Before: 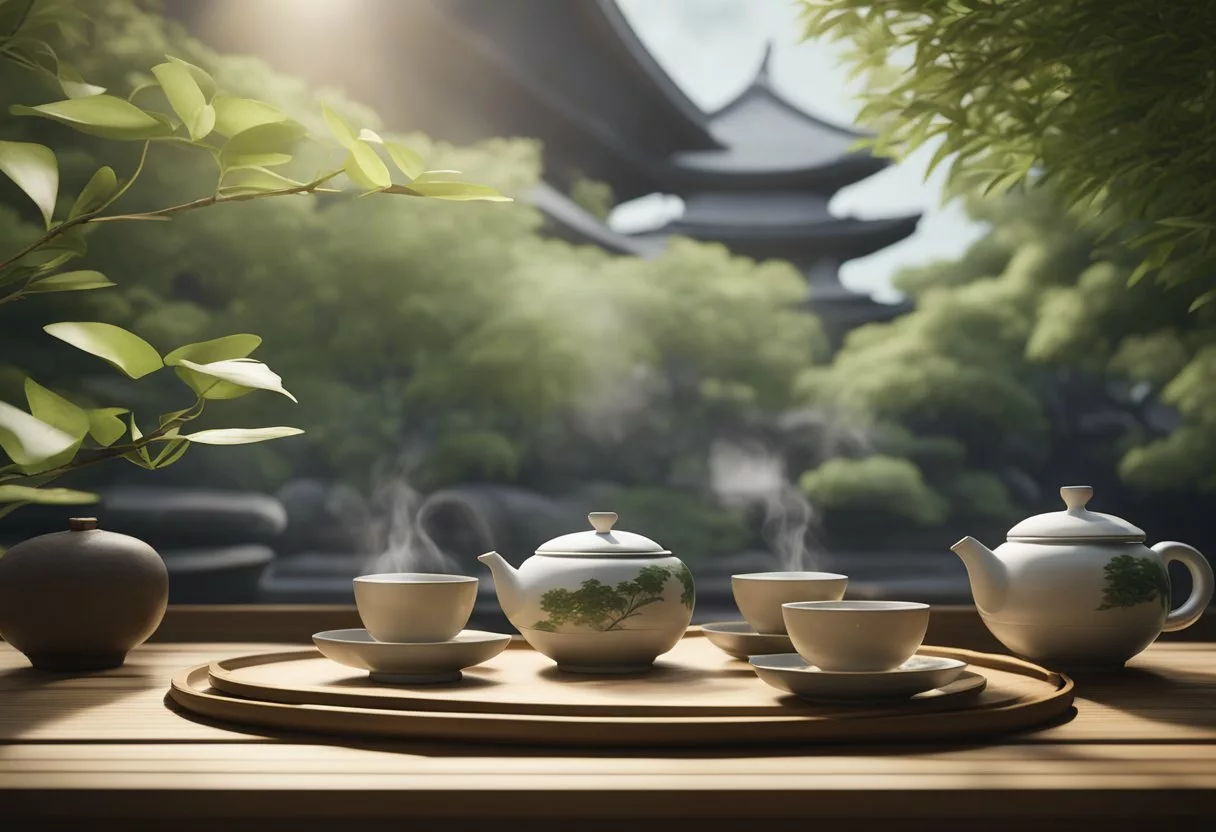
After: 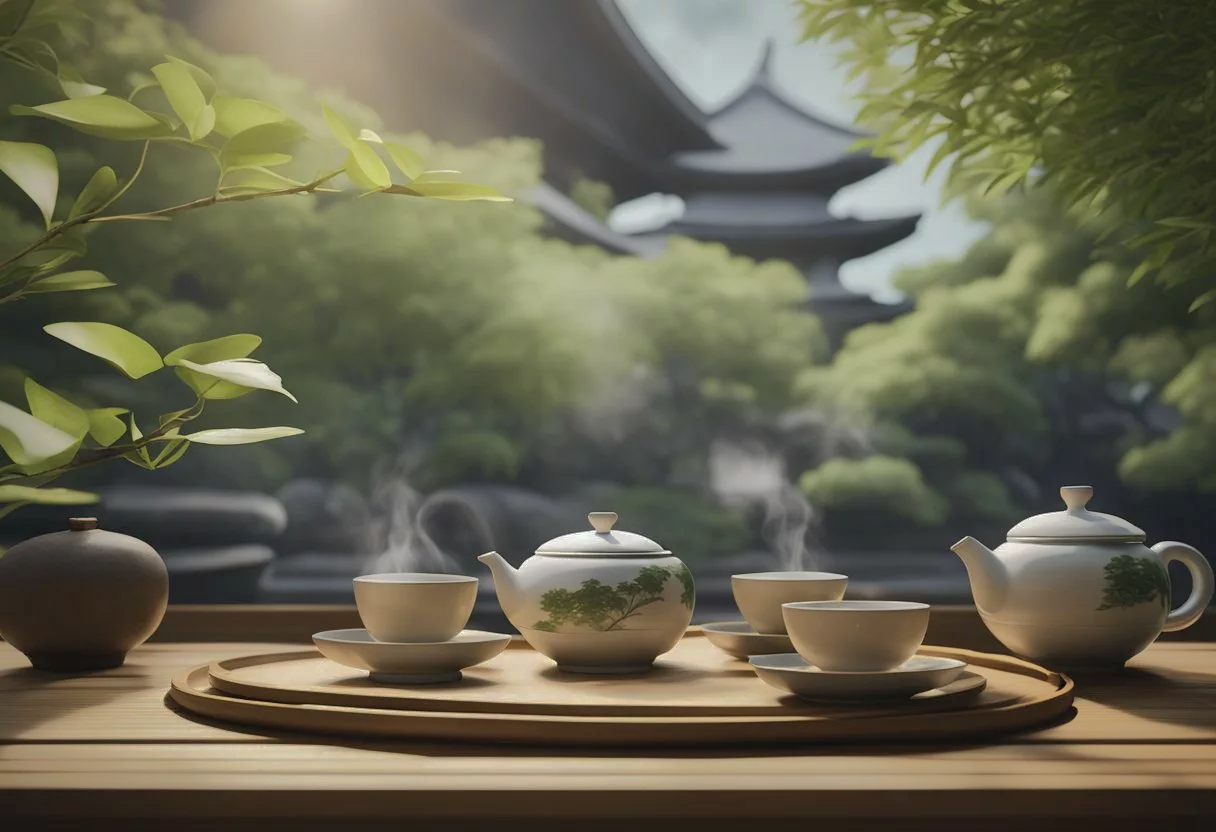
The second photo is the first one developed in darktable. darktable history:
shadows and highlights: shadows 38.47, highlights -74.92
